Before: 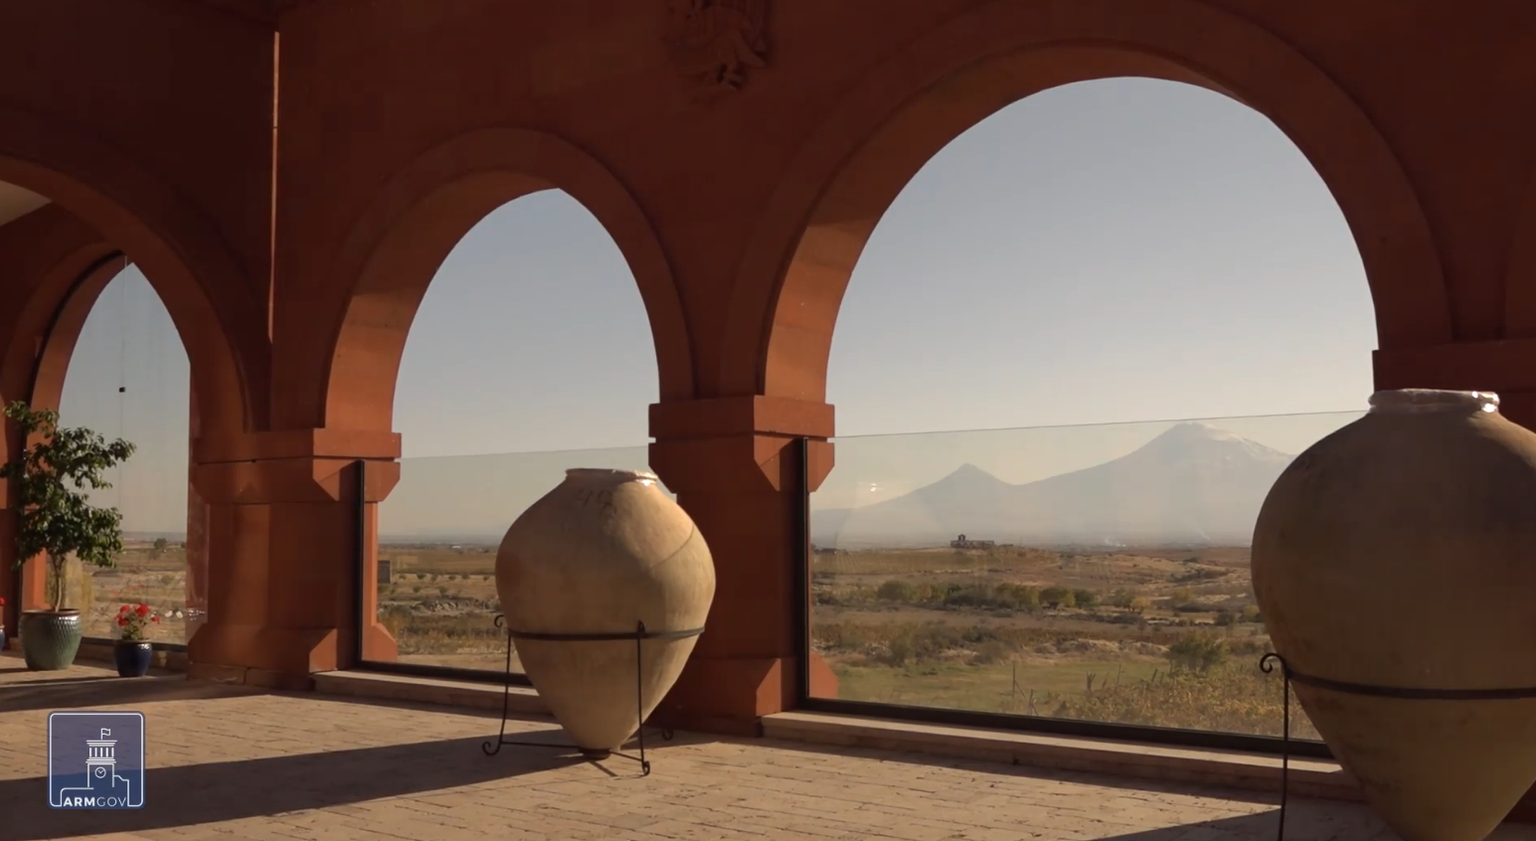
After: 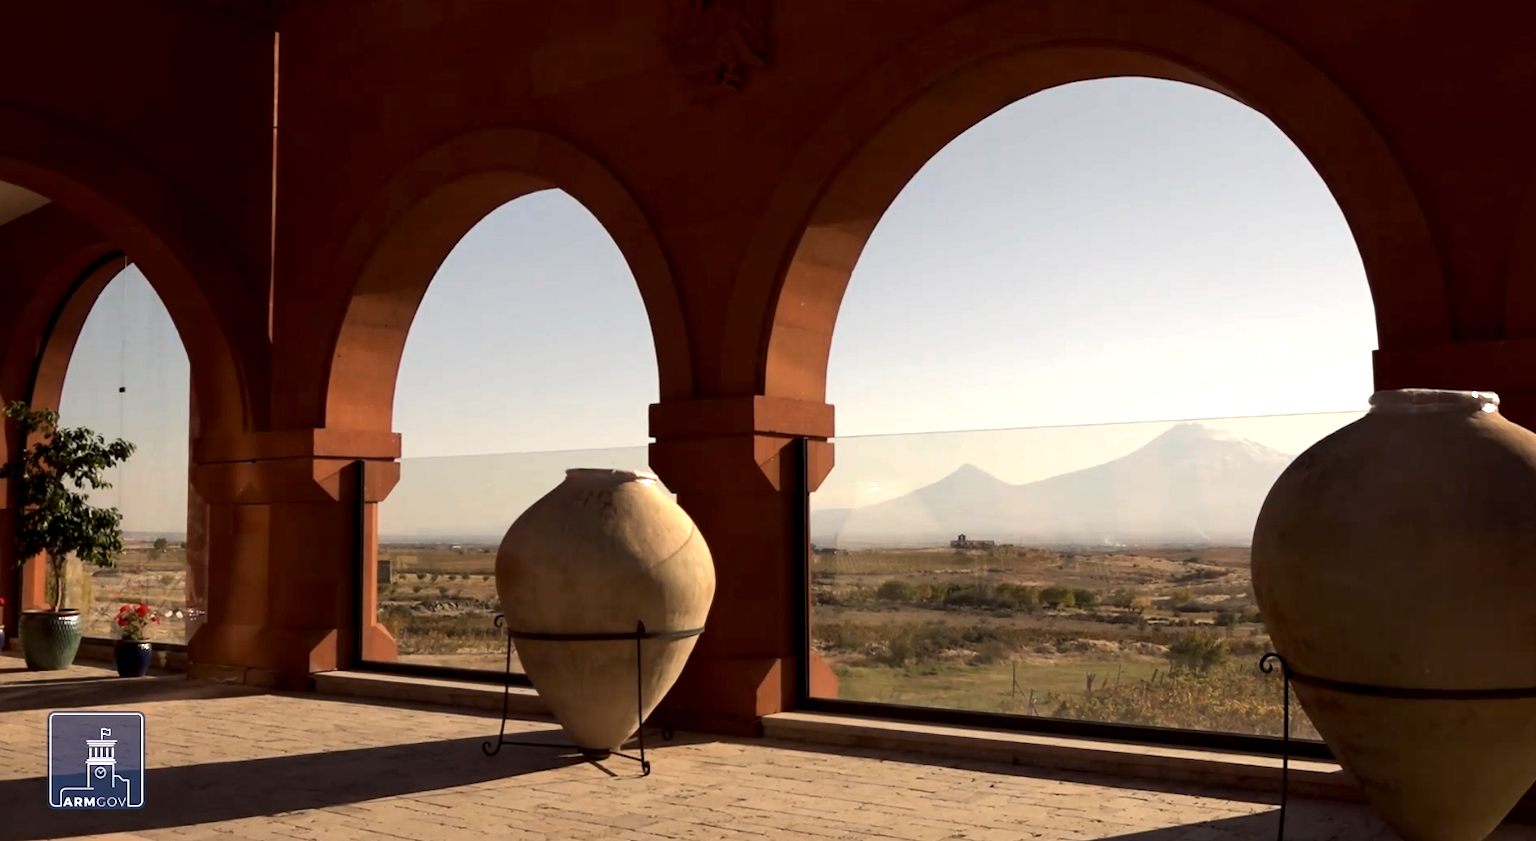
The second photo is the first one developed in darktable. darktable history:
tone equalizer: -8 EV -0.75 EV, -7 EV -0.7 EV, -6 EV -0.6 EV, -5 EV -0.4 EV, -3 EV 0.4 EV, -2 EV 0.6 EV, -1 EV 0.7 EV, +0 EV 0.75 EV, edges refinement/feathering 500, mask exposure compensation -1.57 EV, preserve details no
exposure: black level correction 0.007, exposure 0.159 EV, compensate highlight preservation false
